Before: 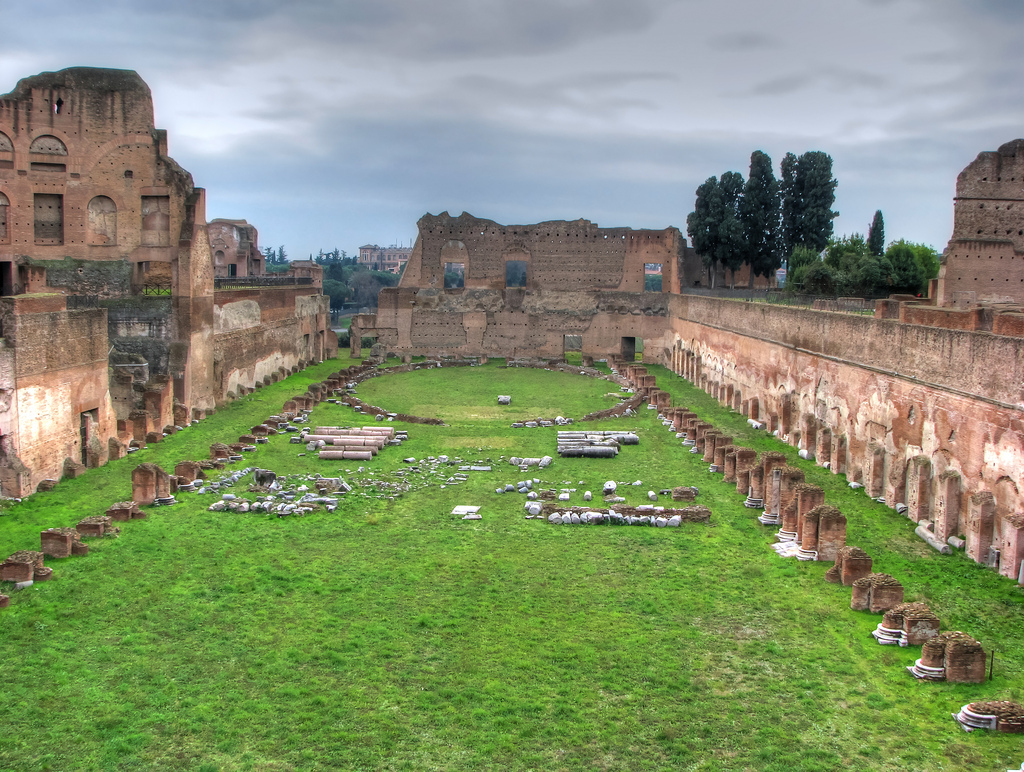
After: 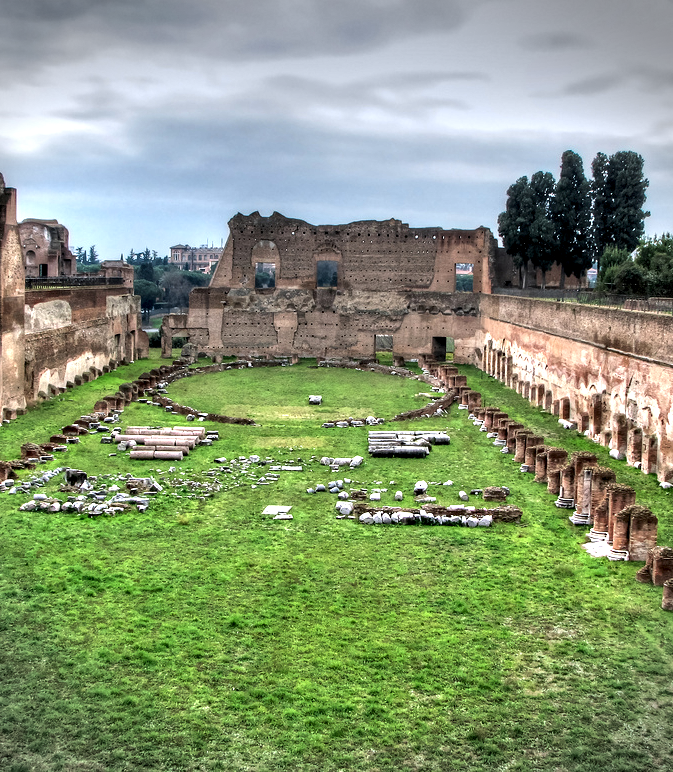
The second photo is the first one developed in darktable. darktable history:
vignetting: dithering 8-bit output, unbound false
crop and rotate: left 18.483%, right 15.772%
contrast equalizer: octaves 7, y [[0.601, 0.6, 0.598, 0.598, 0.6, 0.601], [0.5 ×6], [0.5 ×6], [0 ×6], [0 ×6]]
tone equalizer: -8 EV -0.421 EV, -7 EV -0.358 EV, -6 EV -0.351 EV, -5 EV -0.237 EV, -3 EV 0.193 EV, -2 EV 0.346 EV, -1 EV 0.414 EV, +0 EV 0.429 EV, edges refinement/feathering 500, mask exposure compensation -1.57 EV, preserve details no
